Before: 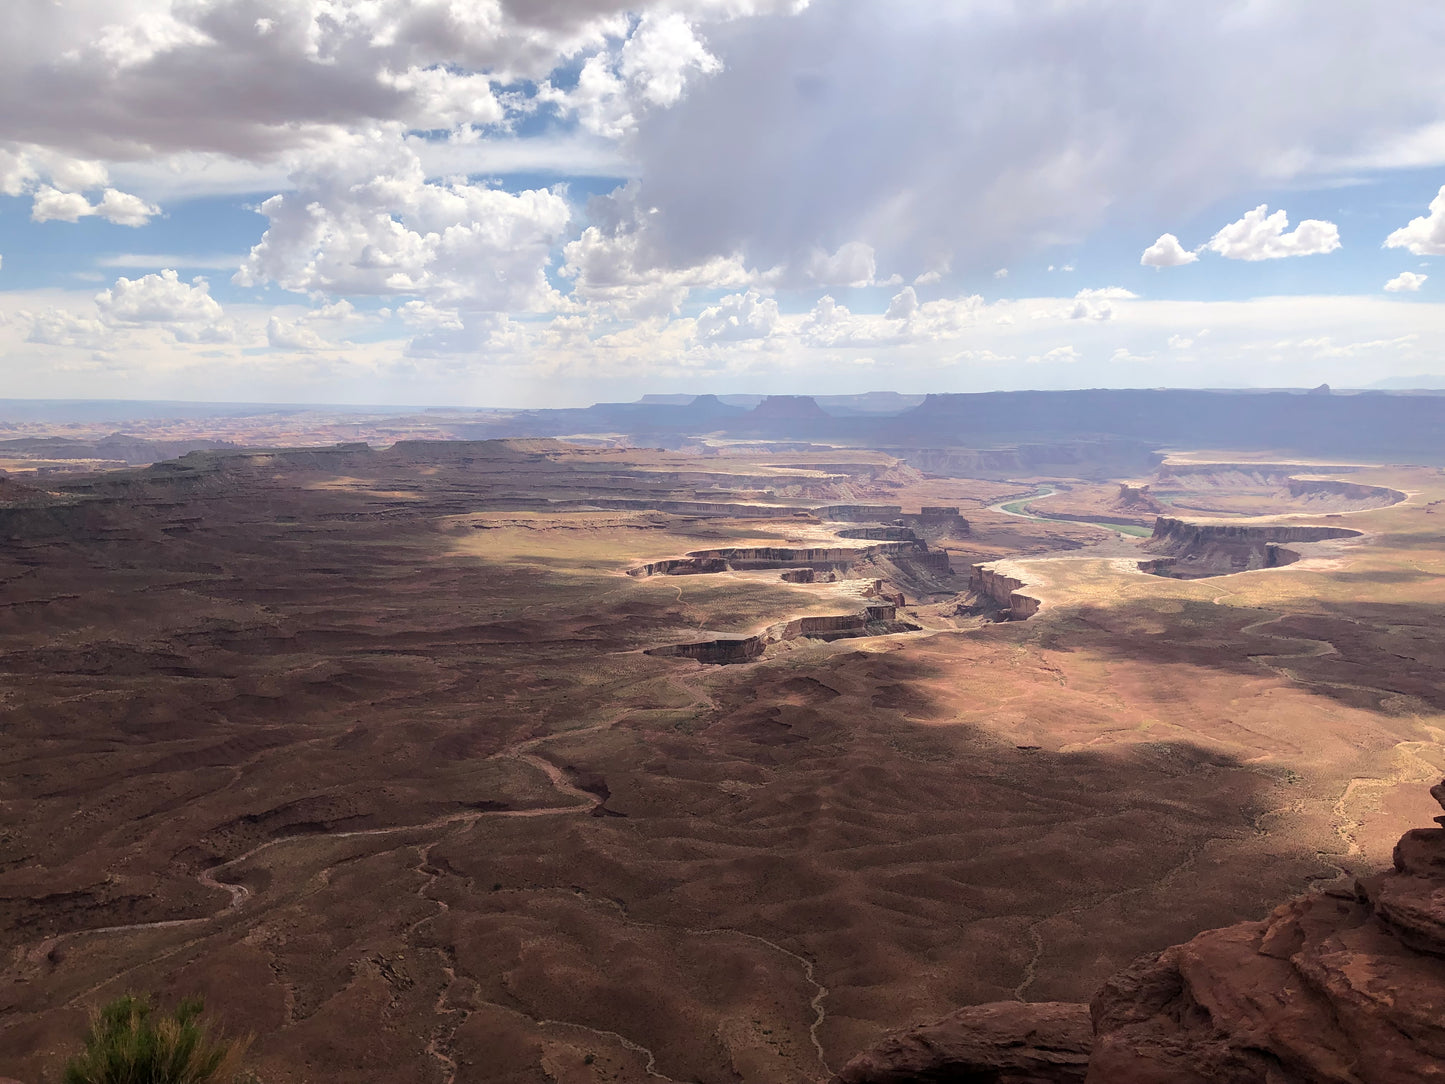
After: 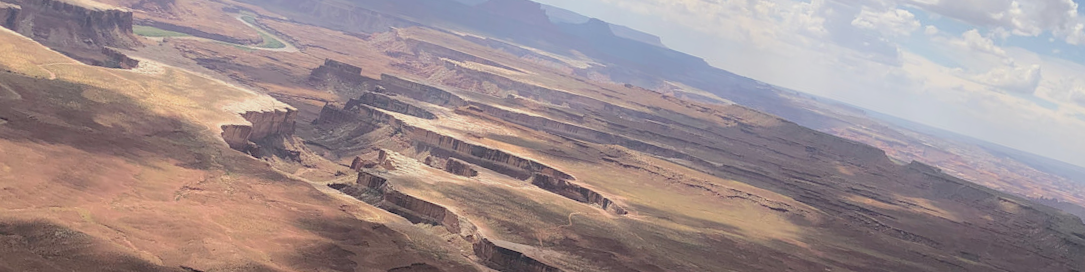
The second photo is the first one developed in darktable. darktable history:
crop and rotate: angle 16.12°, top 30.835%, bottom 35.653%
contrast brightness saturation: contrast -0.15, brightness 0.05, saturation -0.12
